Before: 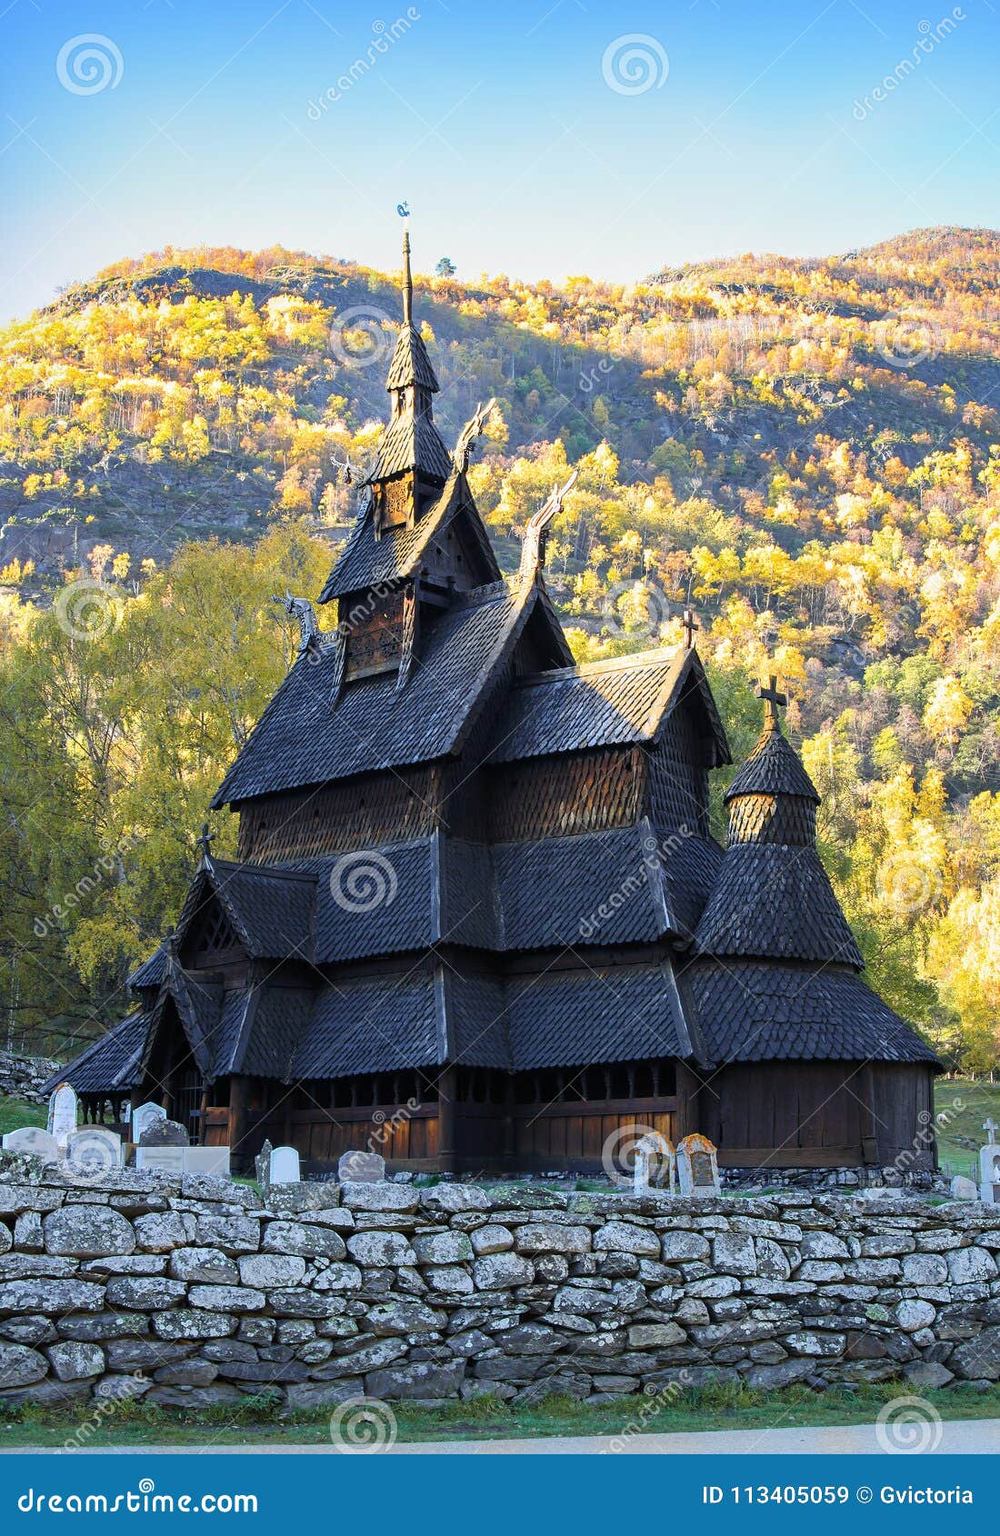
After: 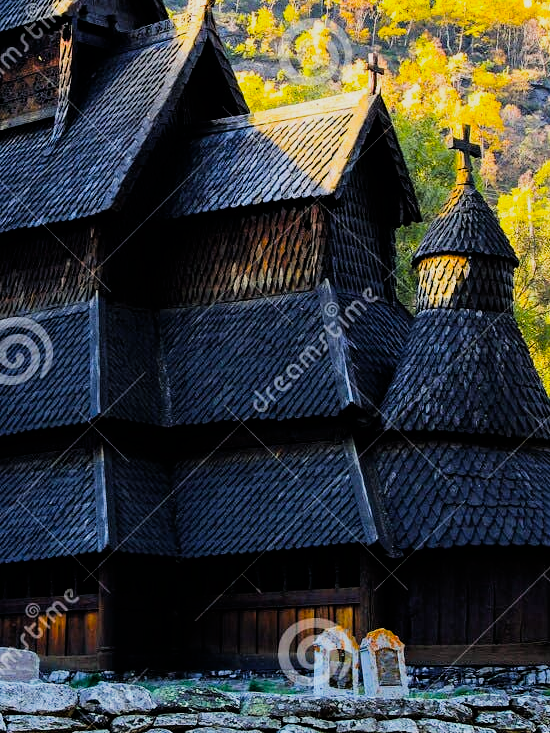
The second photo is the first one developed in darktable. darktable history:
color calibration: gray › normalize channels true, x 0.342, y 0.355, temperature 5150.46 K, gamut compression 0.012
filmic rgb: black relative exposure -5.12 EV, white relative exposure 3.95 EV, threshold 3.04 EV, hardness 2.88, contrast 1.298, highlights saturation mix -30.58%, enable highlight reconstruction true
crop: left 34.986%, top 36.679%, right 15.012%, bottom 19.944%
color balance rgb: linear chroma grading › global chroma 14.595%, perceptual saturation grading › global saturation 31.093%
